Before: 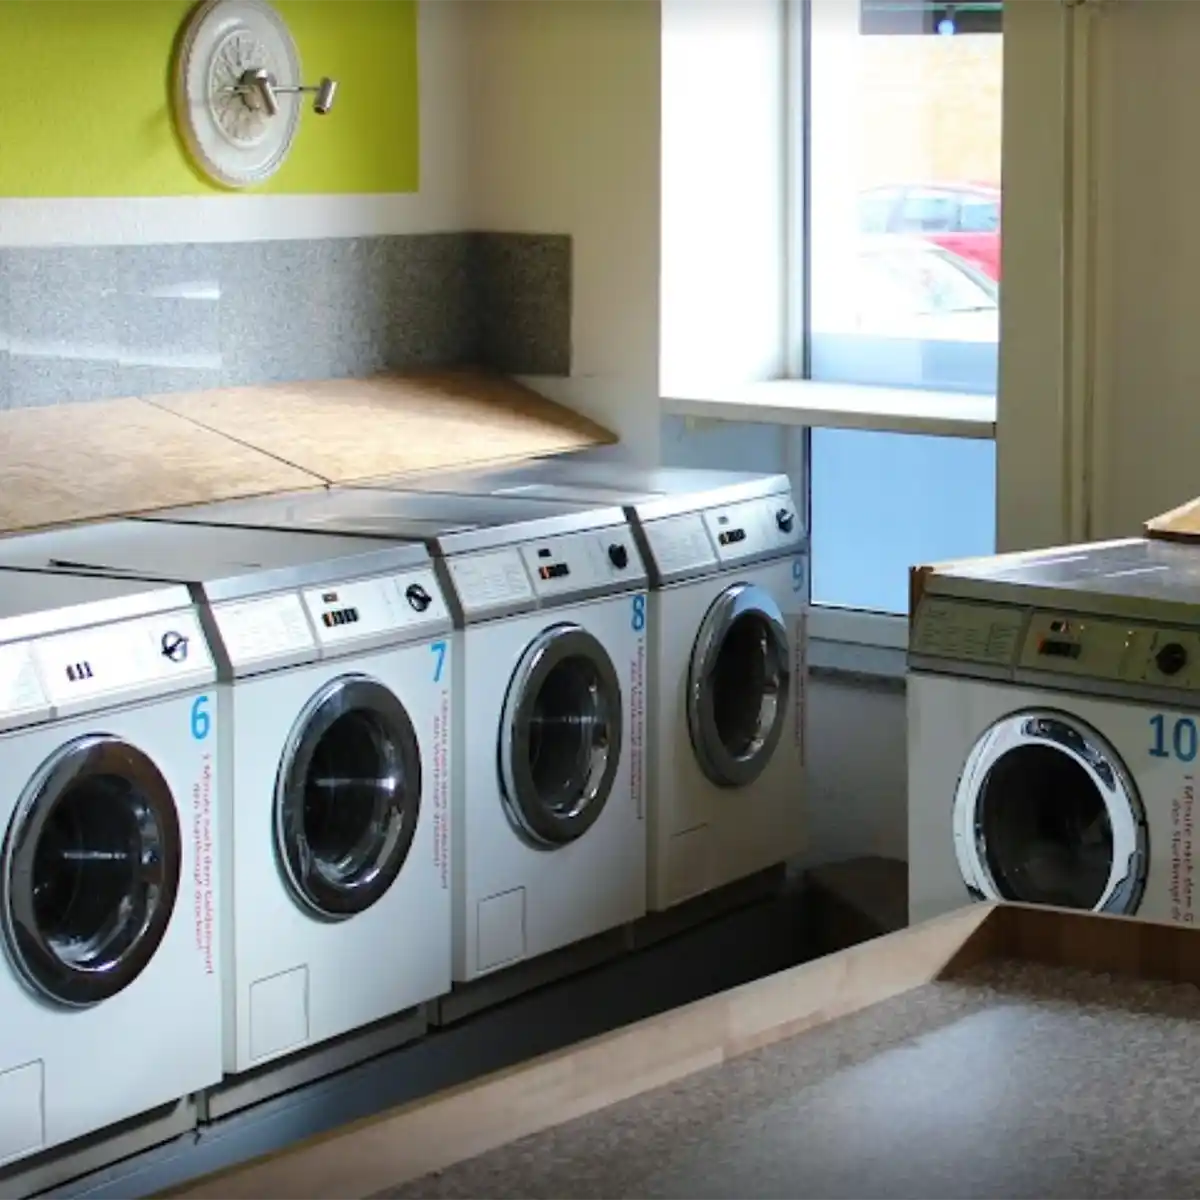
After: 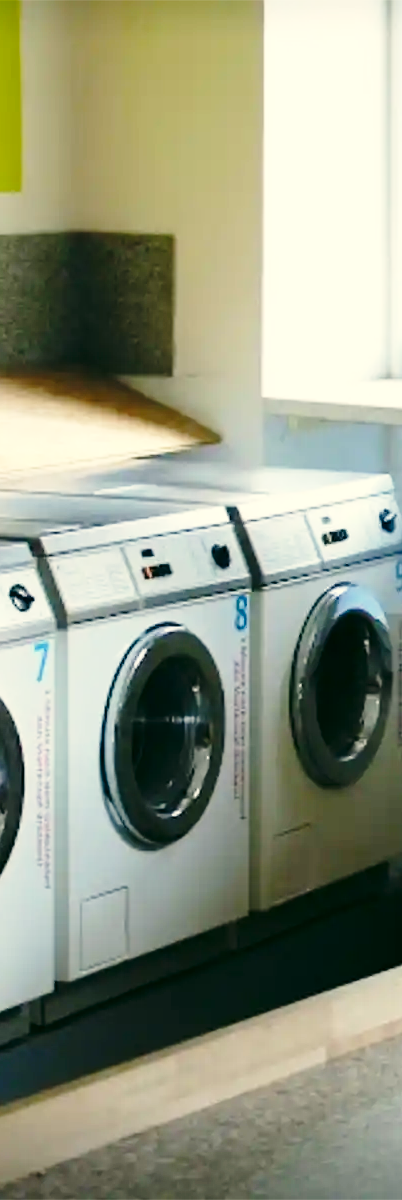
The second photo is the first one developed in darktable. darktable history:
base curve: curves: ch0 [(0, 0) (0.028, 0.03) (0.121, 0.232) (0.46, 0.748) (0.859, 0.968) (1, 1)], preserve colors none
crop: left 33.129%, right 33.365%
color correction: highlights a* -0.418, highlights b* 9.33, shadows a* -8.8, shadows b* 0.552
